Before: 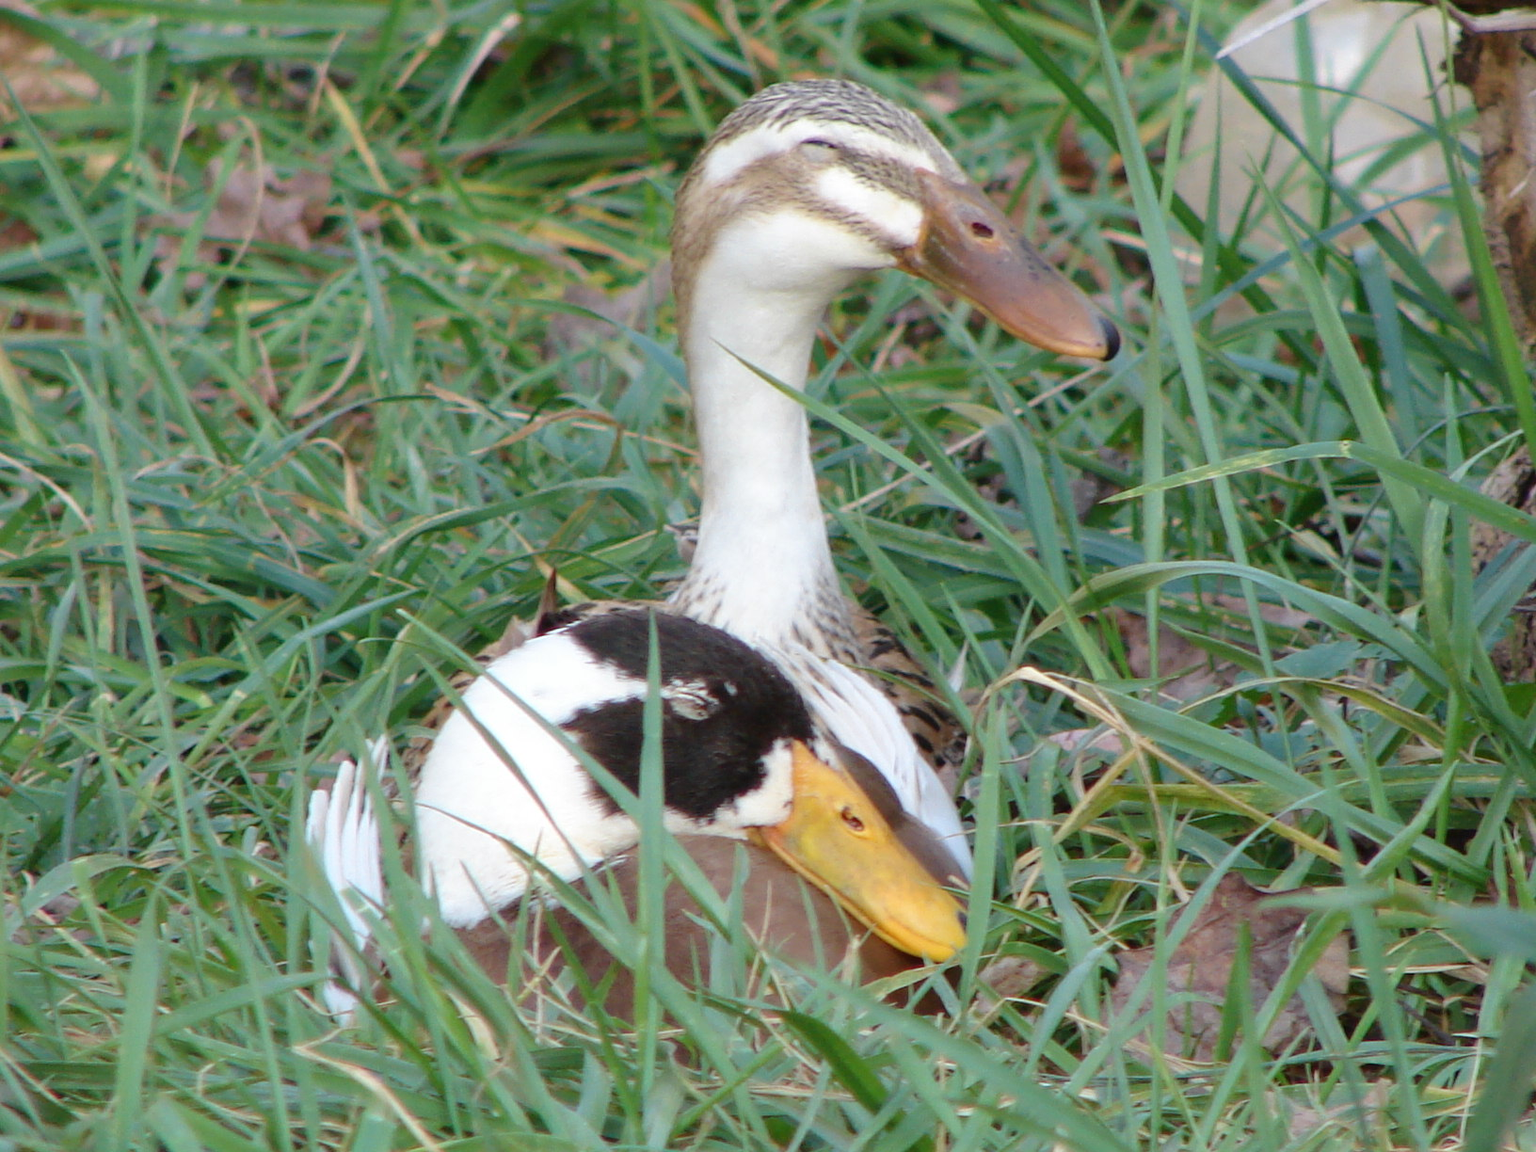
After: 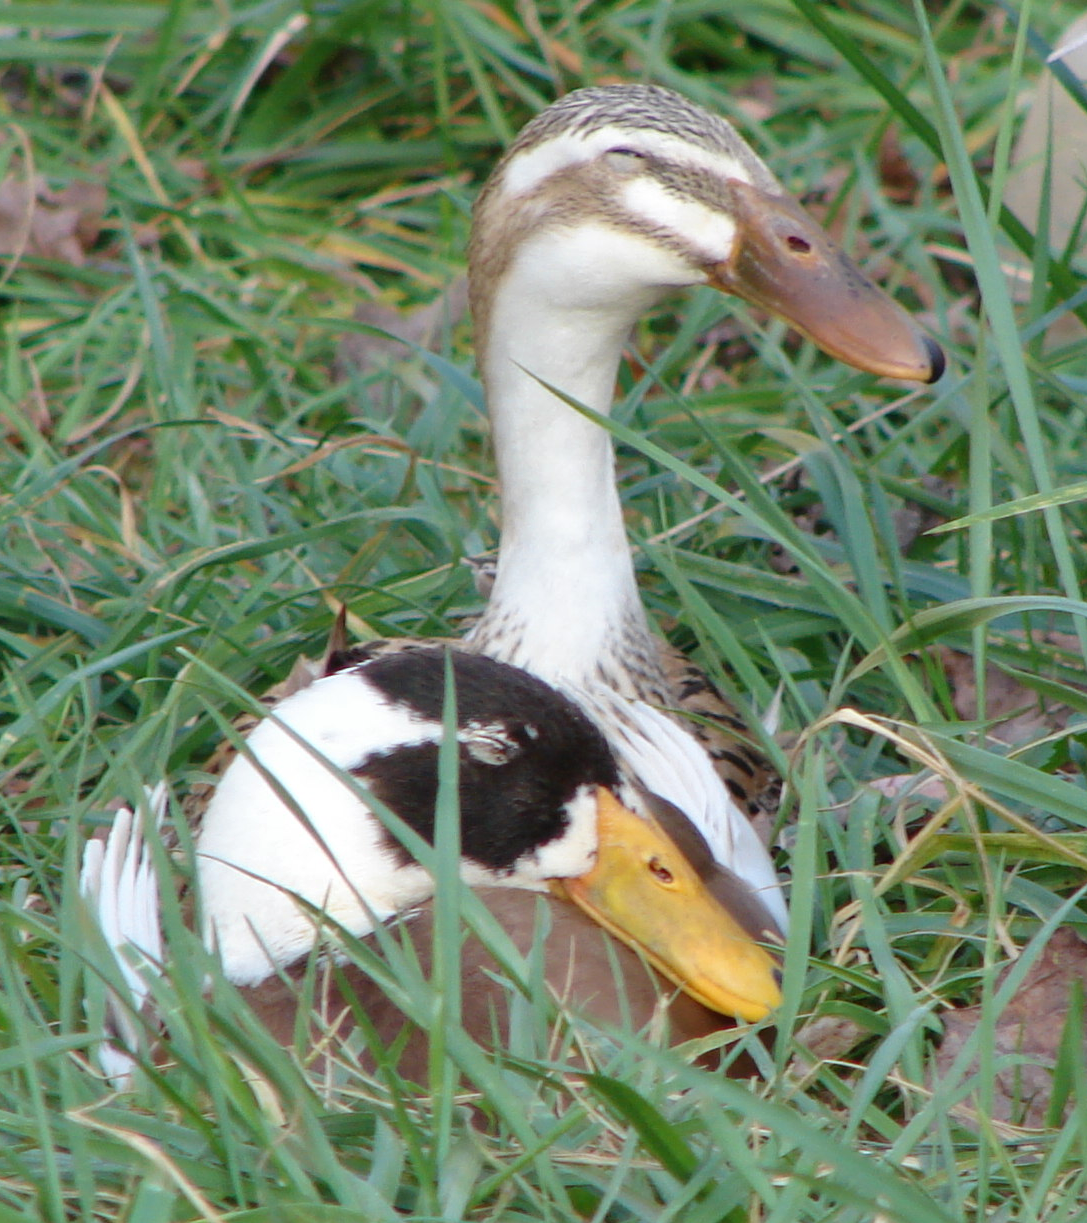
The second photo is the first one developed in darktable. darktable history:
crop and rotate: left 15.055%, right 18.278%
shadows and highlights: soften with gaussian
